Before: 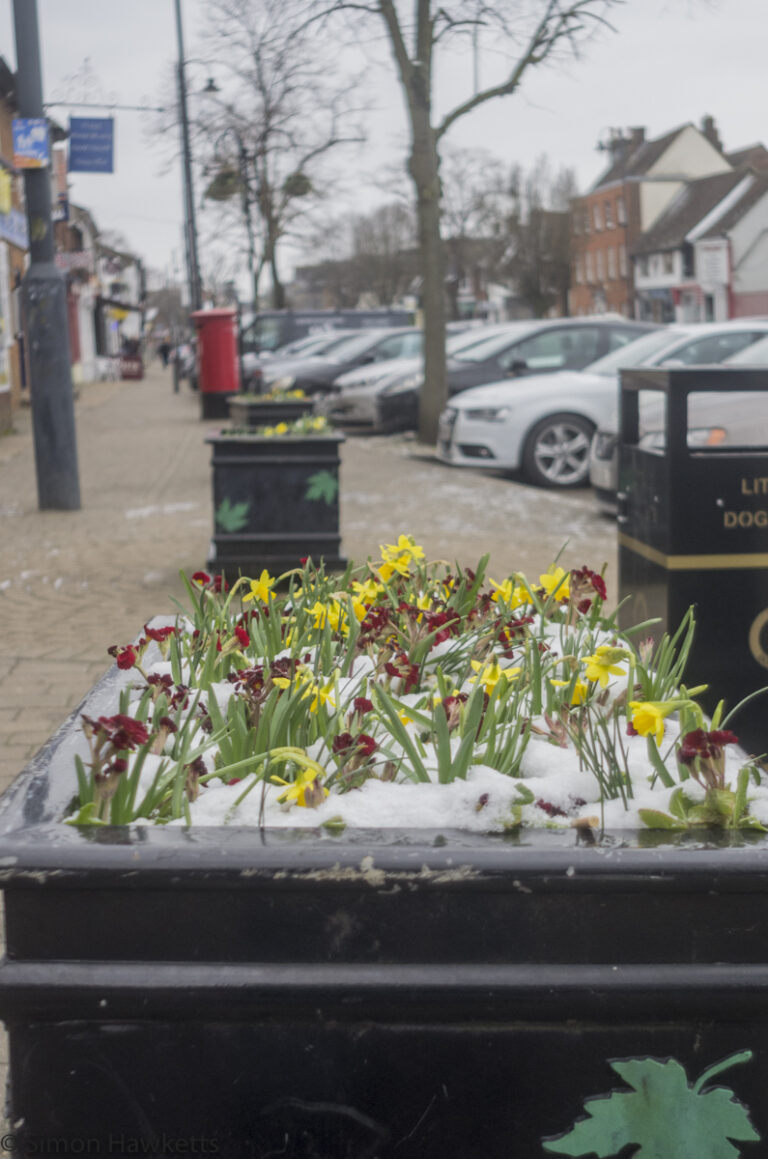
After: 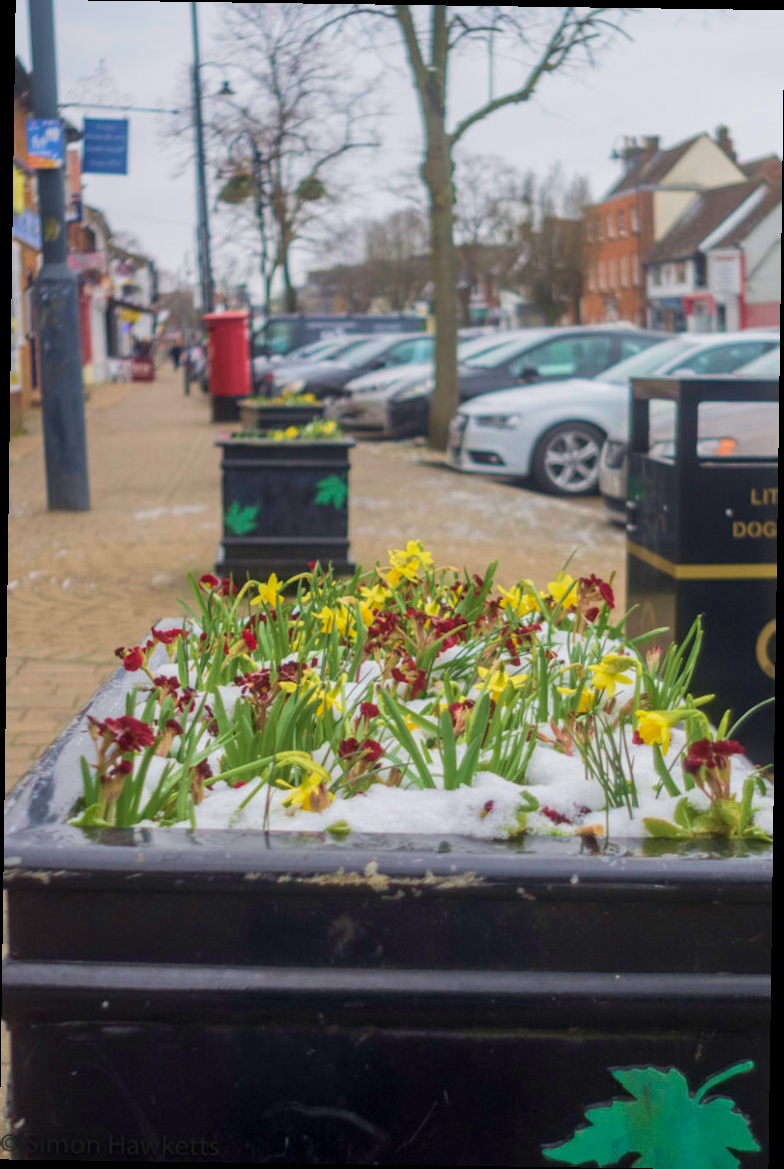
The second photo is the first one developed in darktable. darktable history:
velvia: strength 75%
rotate and perspective: rotation 0.8°, automatic cropping off
